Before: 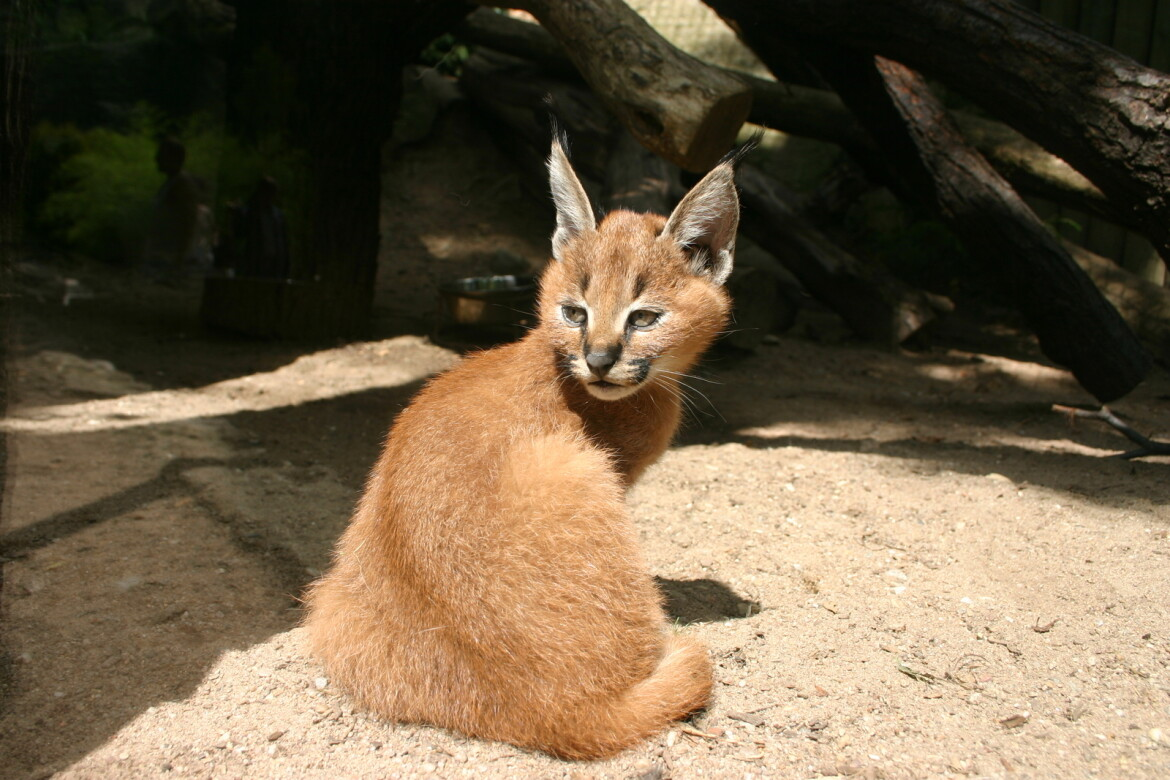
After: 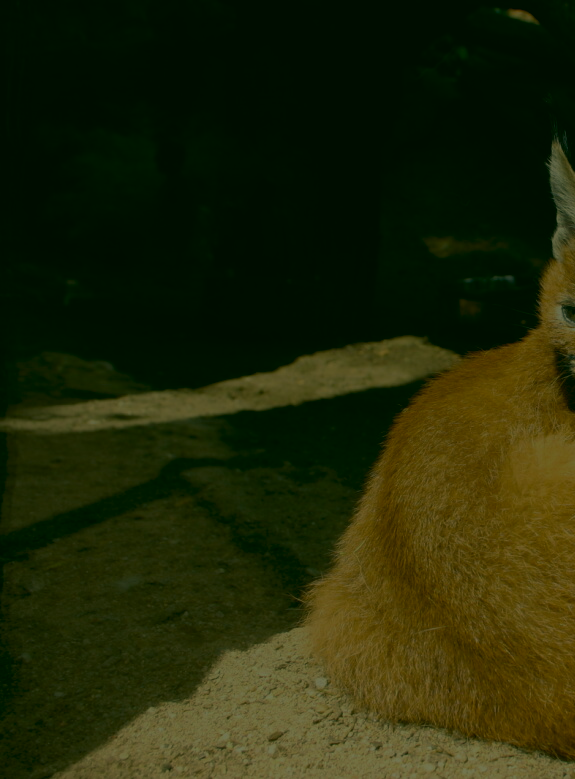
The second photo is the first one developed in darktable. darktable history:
shadows and highlights: shadows -23.08, highlights 46.15, soften with gaussian
exposure: exposure -2.446 EV, compensate highlight preservation false
color balance rgb: perceptual saturation grading › global saturation 20%, global vibrance 20%
crop and rotate: left 0%, top 0%, right 50.845%
color correction: highlights a* 5.3, highlights b* 24.26, shadows a* -15.58, shadows b* 4.02
